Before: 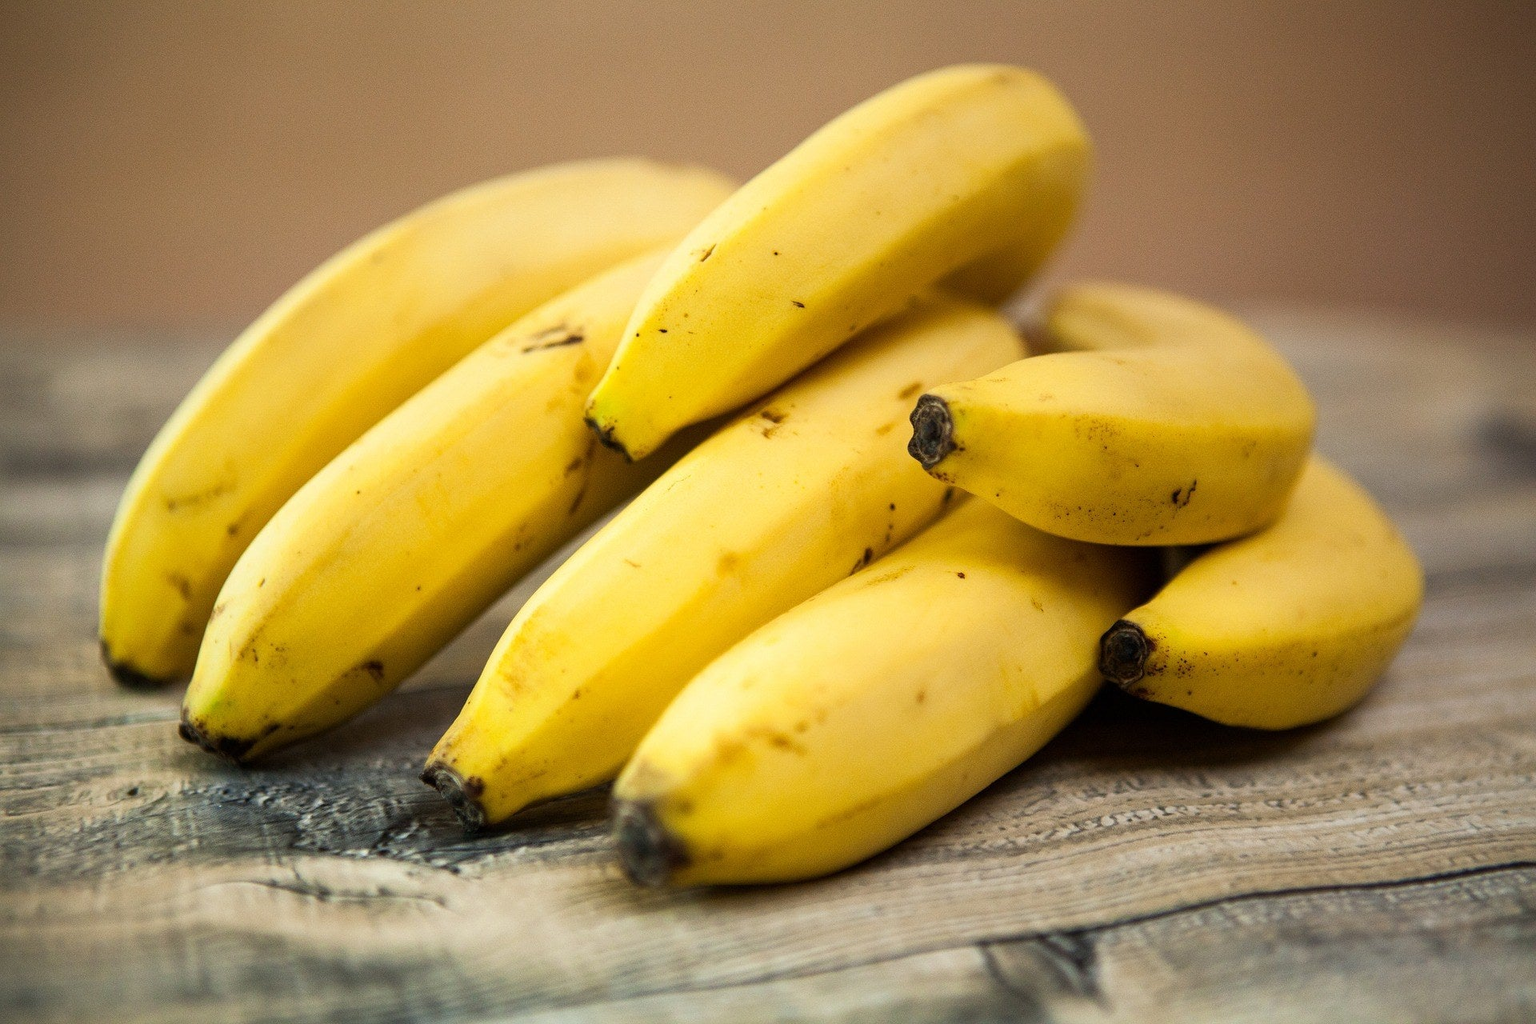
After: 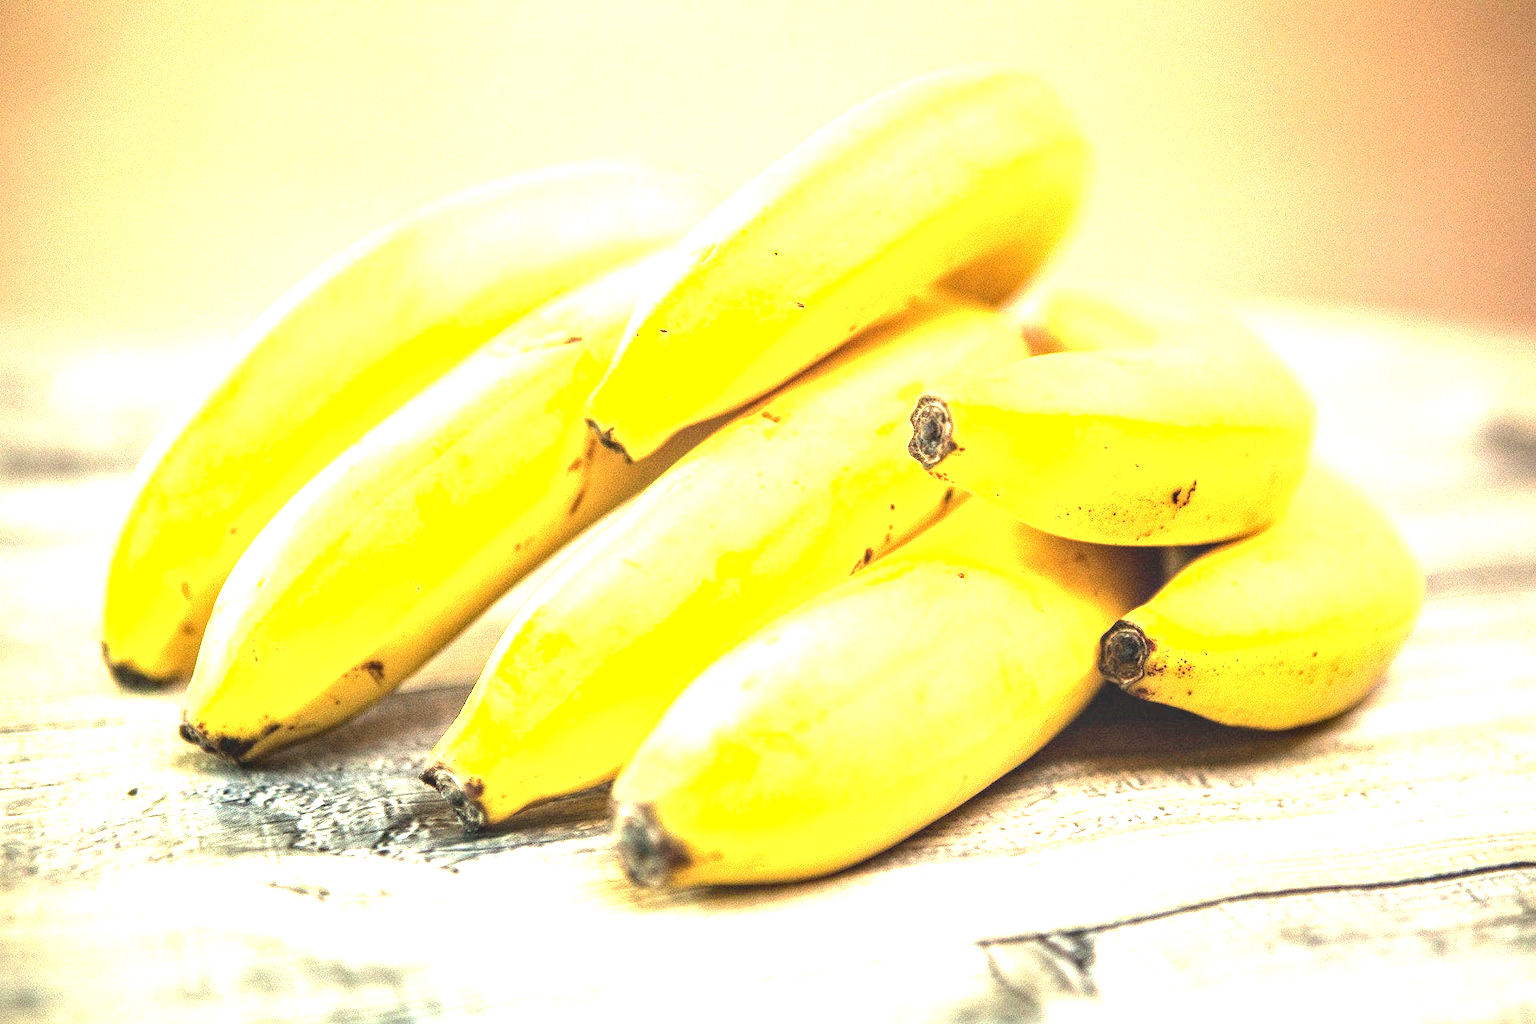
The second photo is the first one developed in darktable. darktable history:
exposure: exposure 2.207 EV, compensate highlight preservation false
tone equalizer: -8 EV -0.417 EV, -7 EV -0.389 EV, -6 EV -0.333 EV, -5 EV -0.222 EV, -3 EV 0.222 EV, -2 EV 0.333 EV, -1 EV 0.389 EV, +0 EV 0.417 EV, edges refinement/feathering 500, mask exposure compensation -1.57 EV, preserve details no
local contrast: on, module defaults
white balance: red 1.029, blue 0.92
